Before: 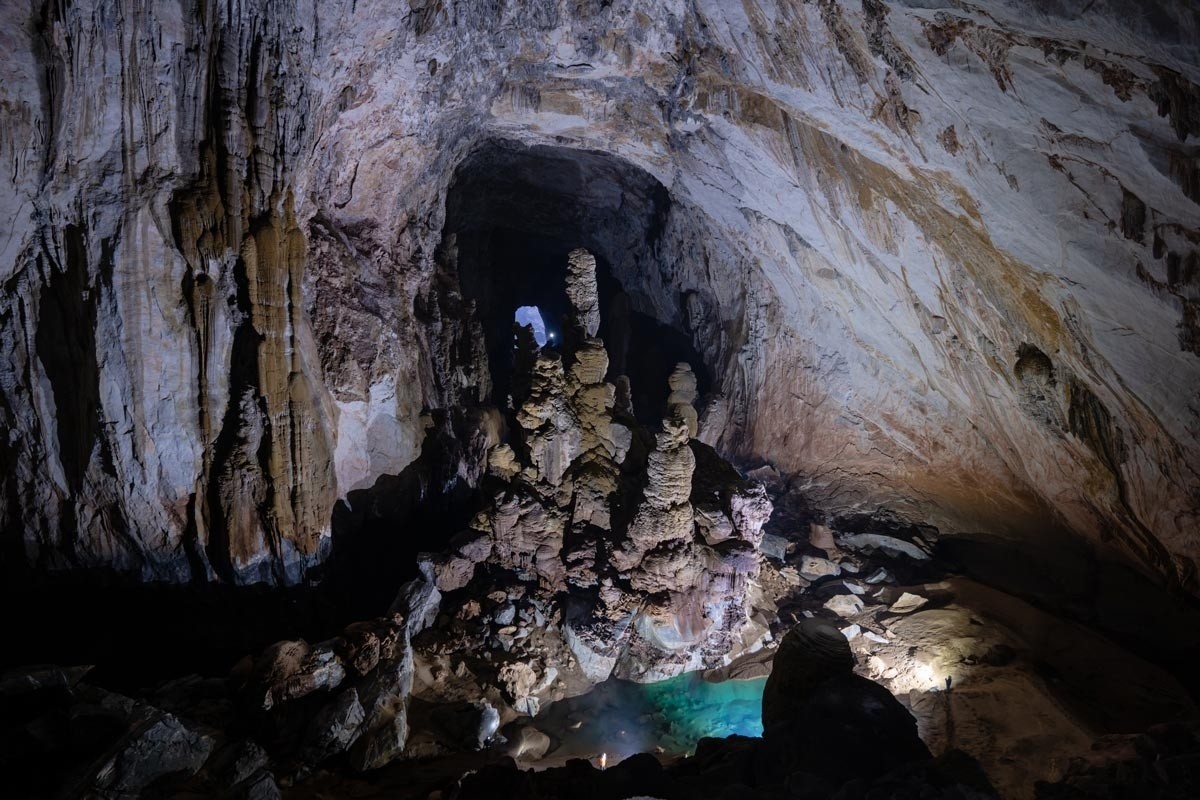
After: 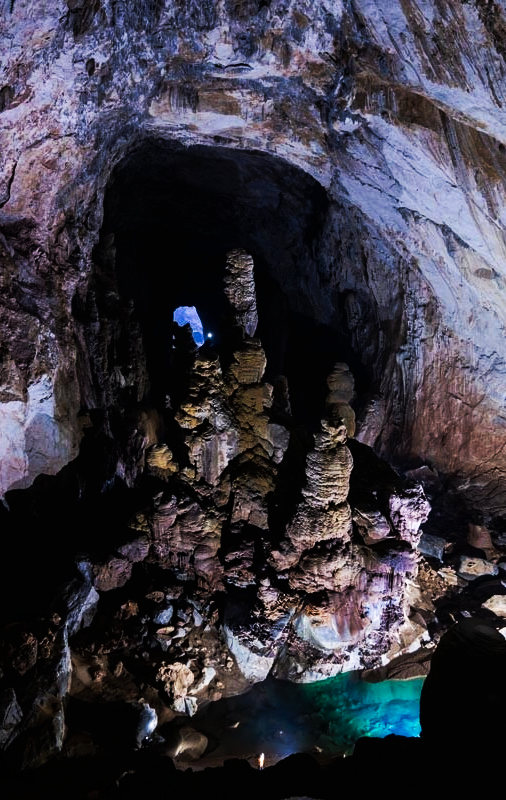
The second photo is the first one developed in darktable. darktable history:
crop: left 28.583%, right 29.231%
tone curve: curves: ch0 [(0, 0) (0.003, 0.003) (0.011, 0.005) (0.025, 0.005) (0.044, 0.008) (0.069, 0.015) (0.1, 0.023) (0.136, 0.032) (0.177, 0.046) (0.224, 0.072) (0.277, 0.124) (0.335, 0.174) (0.399, 0.253) (0.468, 0.365) (0.543, 0.519) (0.623, 0.675) (0.709, 0.805) (0.801, 0.908) (0.898, 0.97) (1, 1)], preserve colors none
